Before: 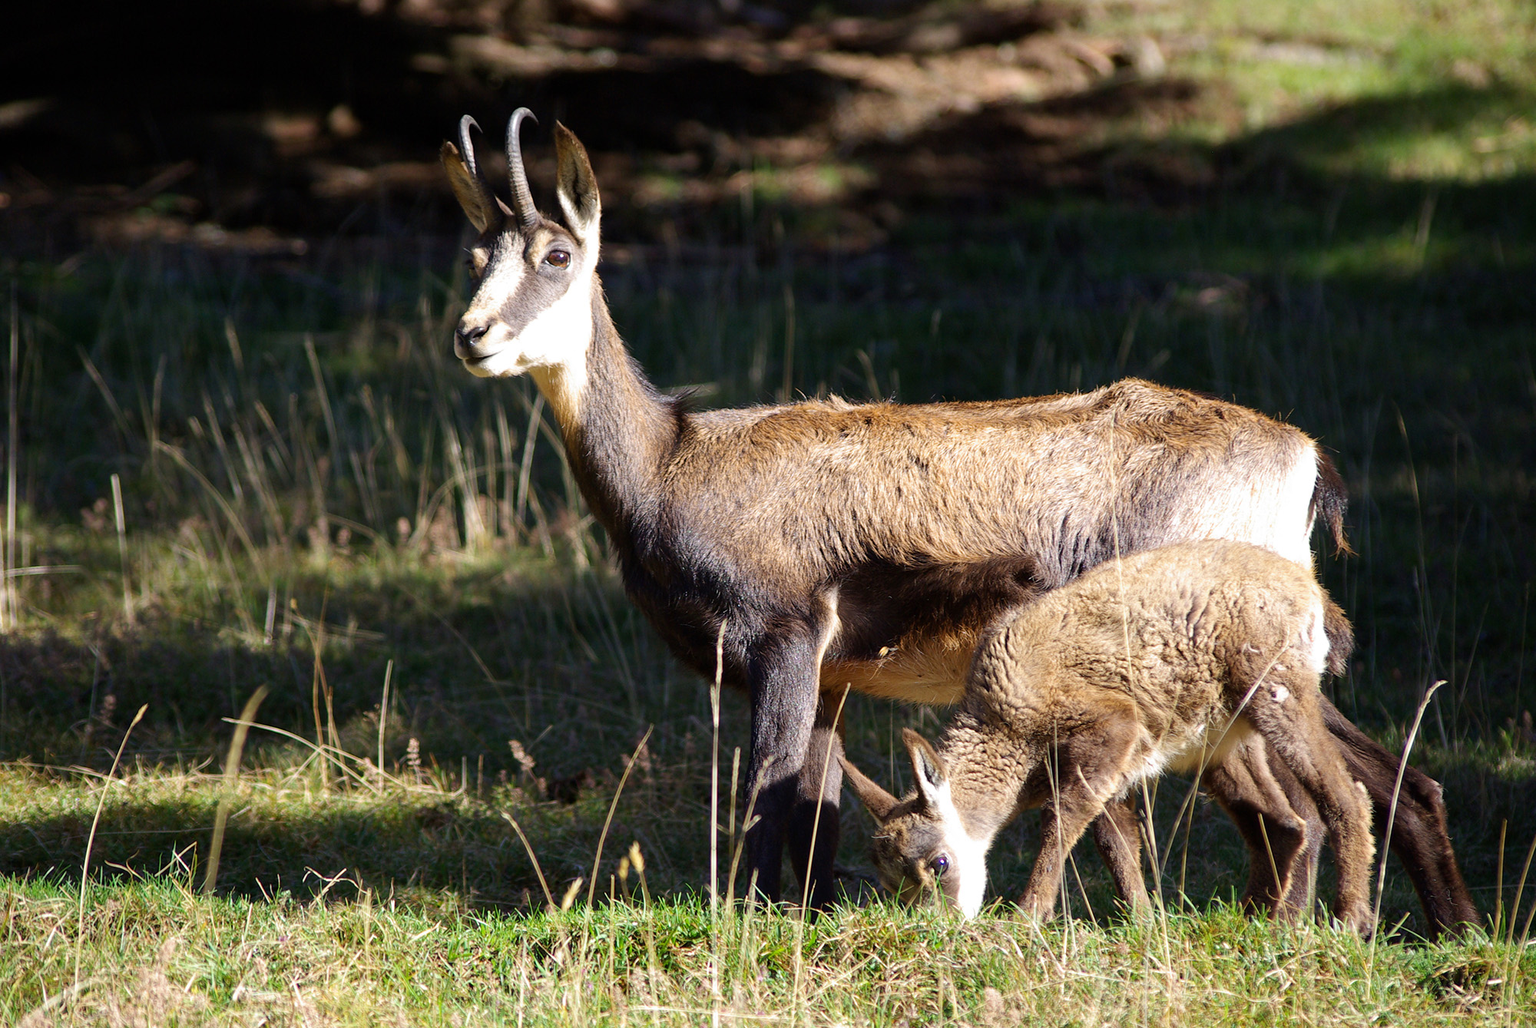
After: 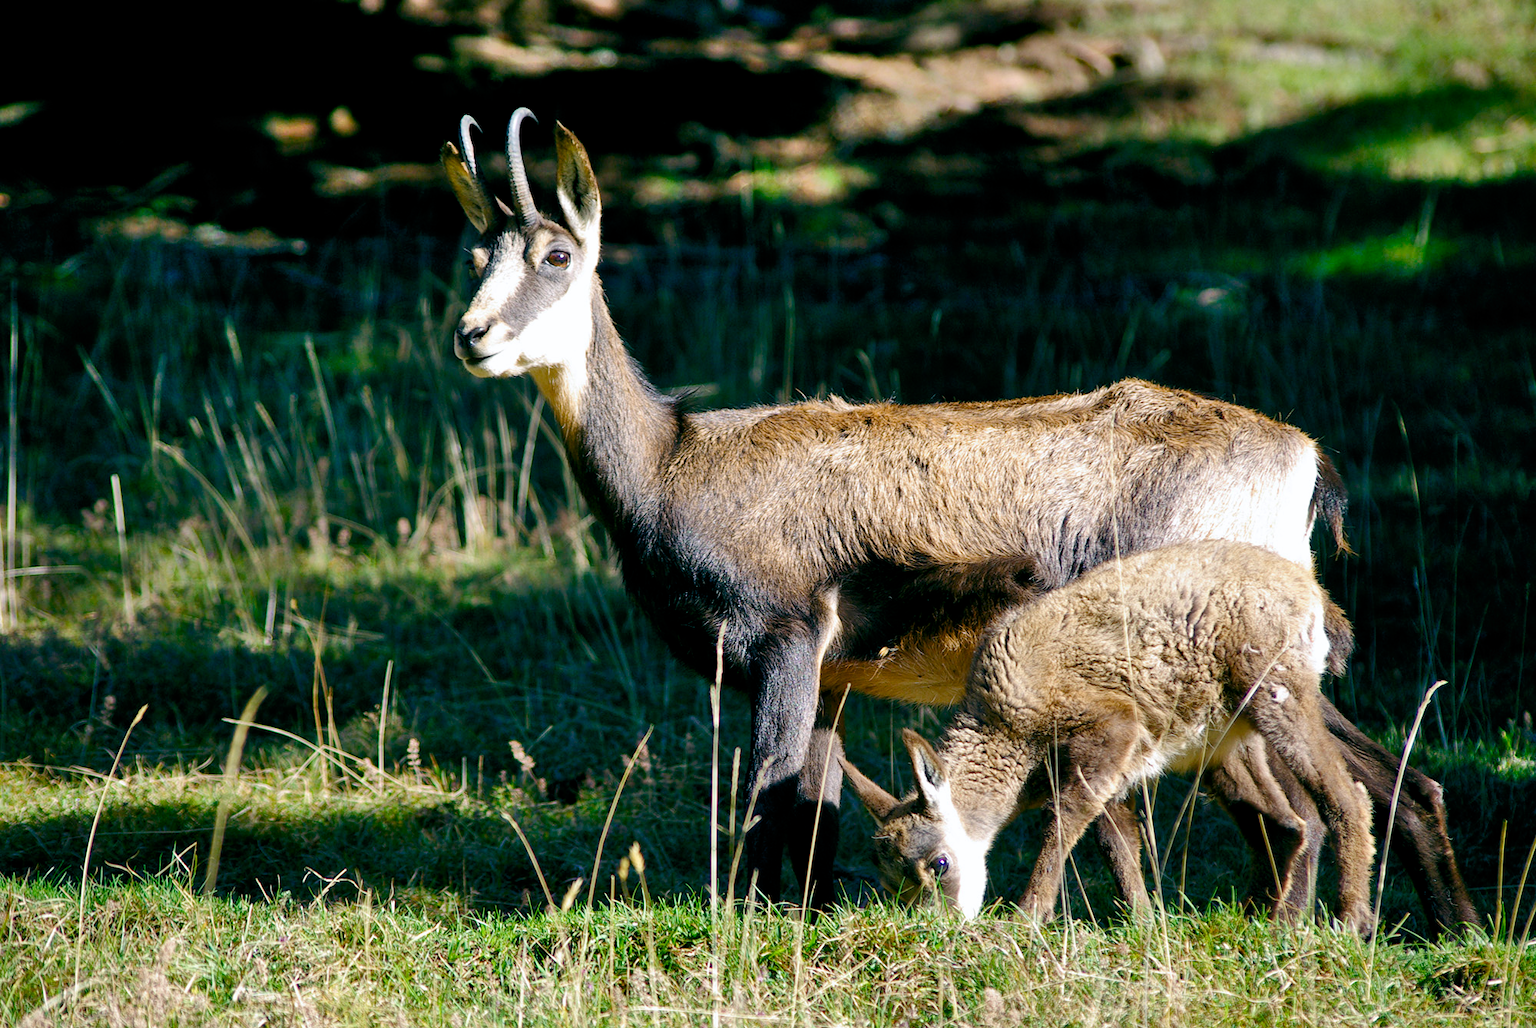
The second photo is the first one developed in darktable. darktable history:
shadows and highlights: highlights color adjustment 0.866%, low approximation 0.01, soften with gaussian
color balance rgb: power › luminance -7.592%, power › chroma 1.08%, power › hue 215.76°, global offset › luminance -0.313%, global offset › chroma 0.108%, global offset › hue 163.96°, perceptual saturation grading › global saturation 20%, perceptual saturation grading › highlights -25.847%, perceptual saturation grading › shadows 49.289%
